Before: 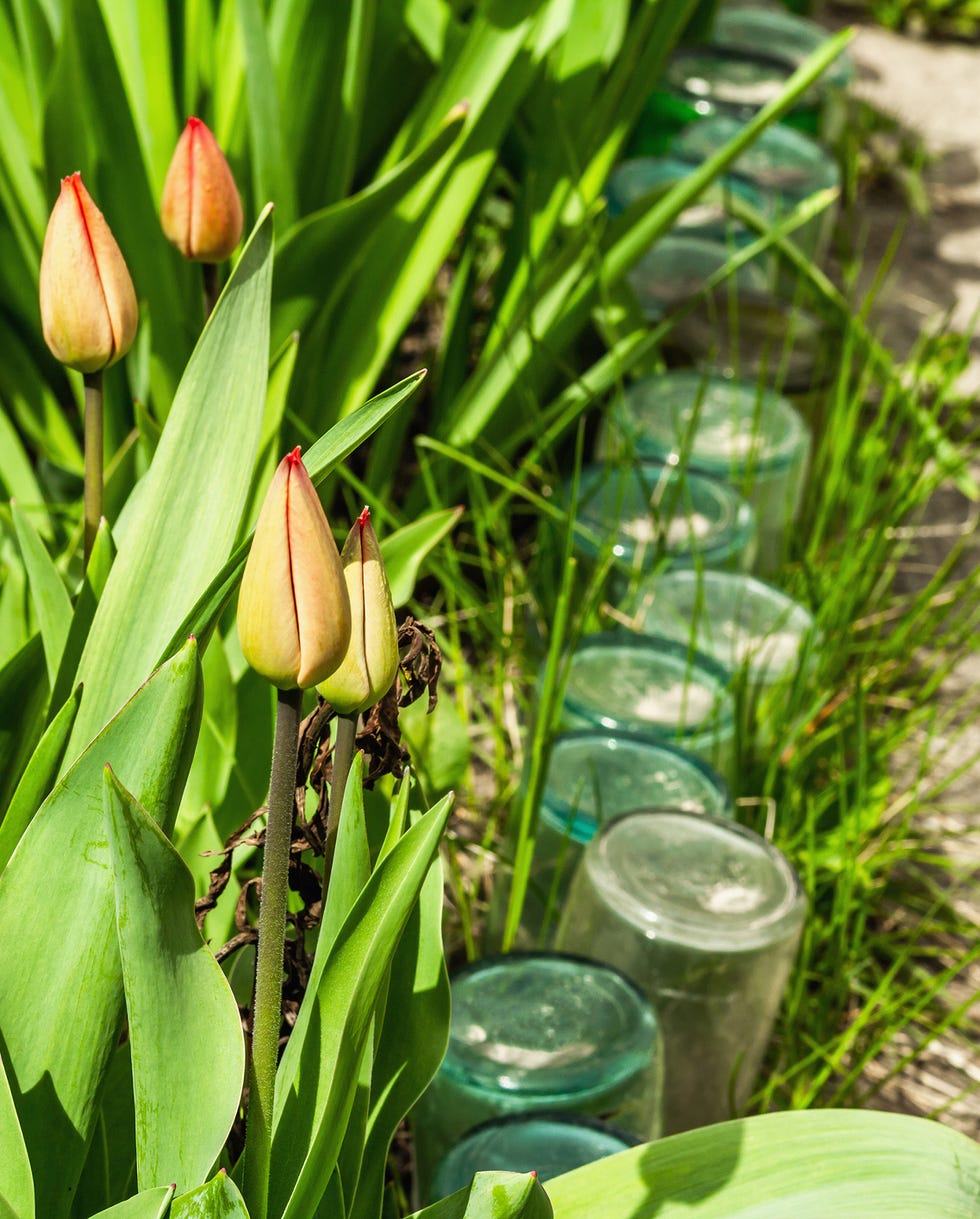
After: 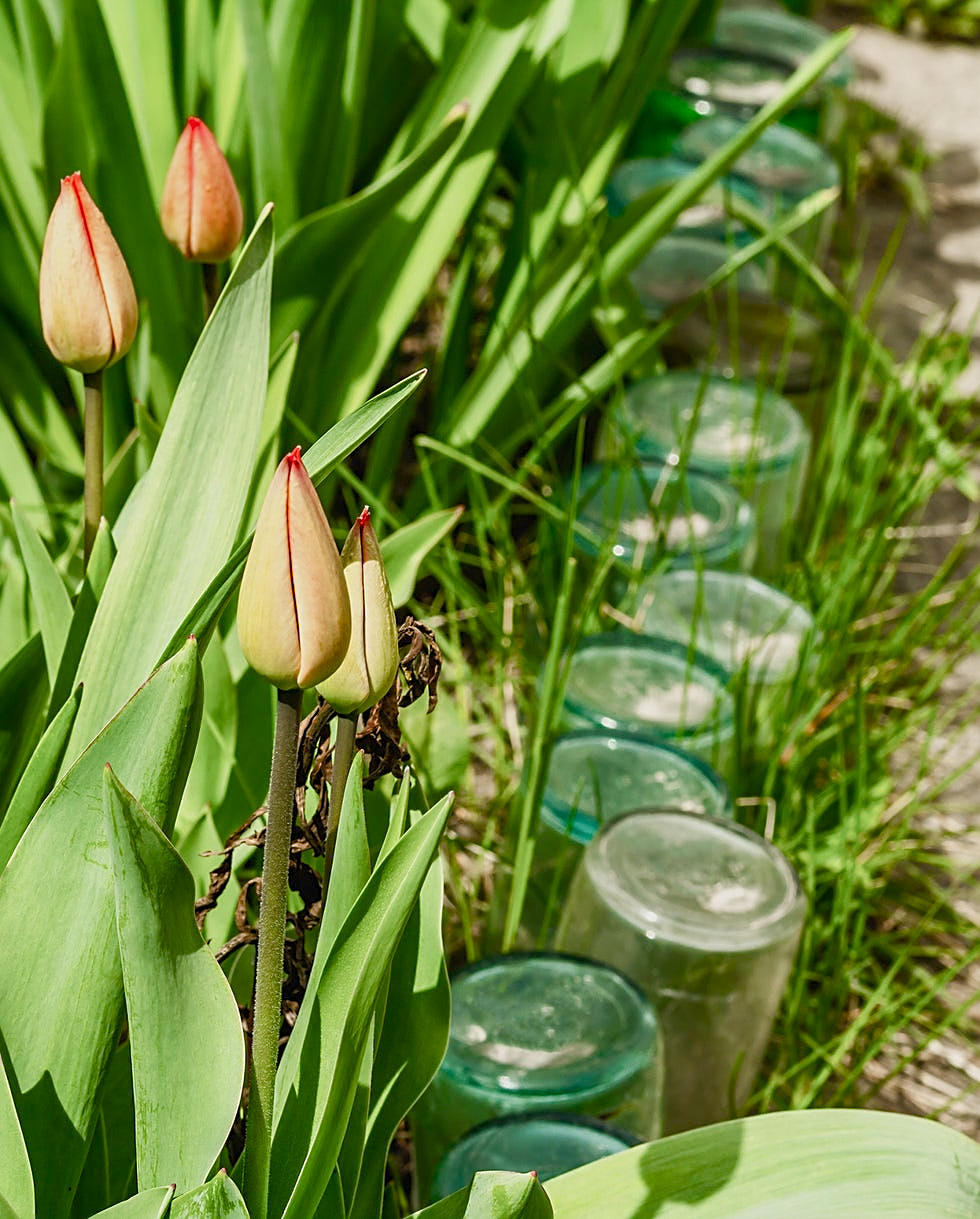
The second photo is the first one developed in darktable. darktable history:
color balance rgb: shadows lift › chroma 1%, shadows lift › hue 113°, highlights gain › chroma 0.2%, highlights gain › hue 333°, perceptual saturation grading › global saturation 20%, perceptual saturation grading › highlights -50%, perceptual saturation grading › shadows 25%, contrast -10%
sharpen: on, module defaults
